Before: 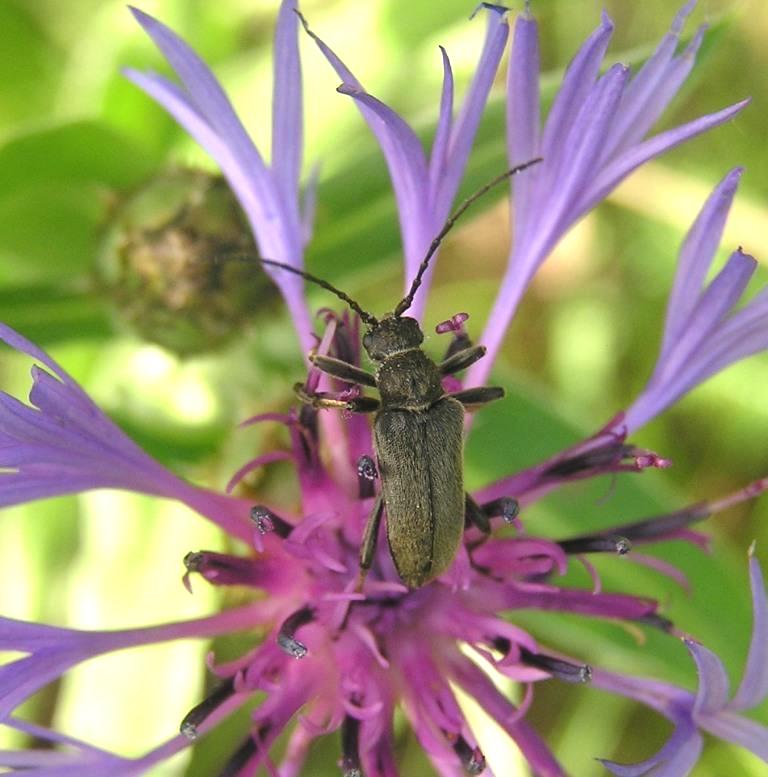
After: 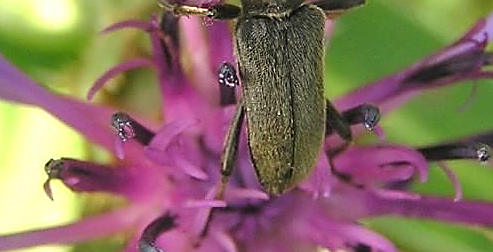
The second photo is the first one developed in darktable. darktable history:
crop: left 18.199%, top 50.674%, right 17.508%, bottom 16.882%
sharpen: radius 1.387, amount 1.242, threshold 0.755
